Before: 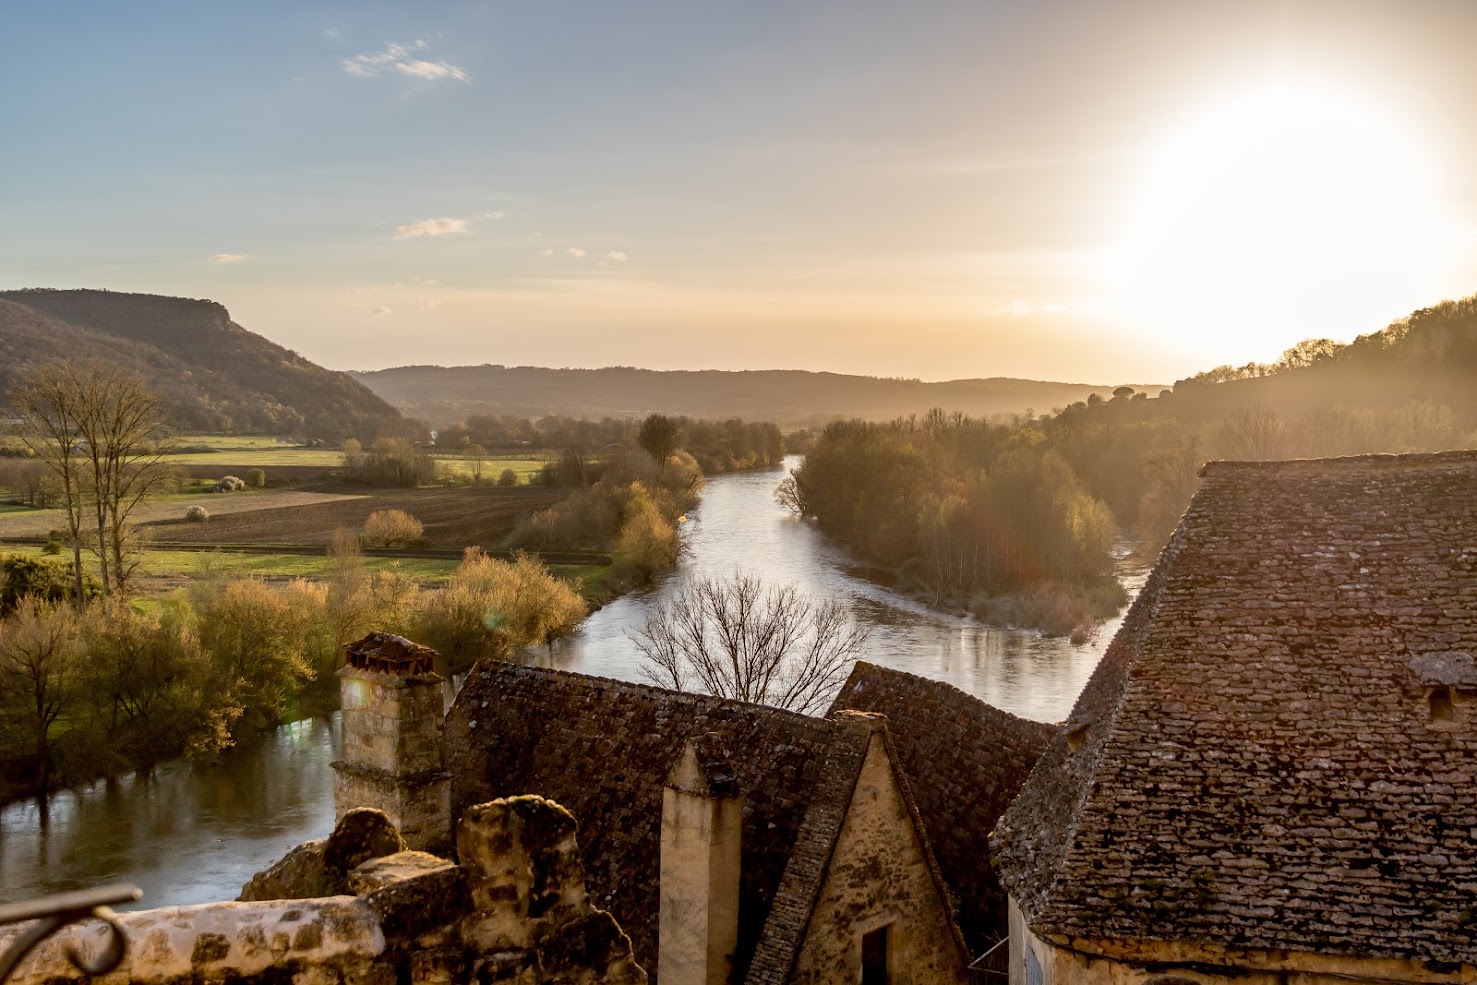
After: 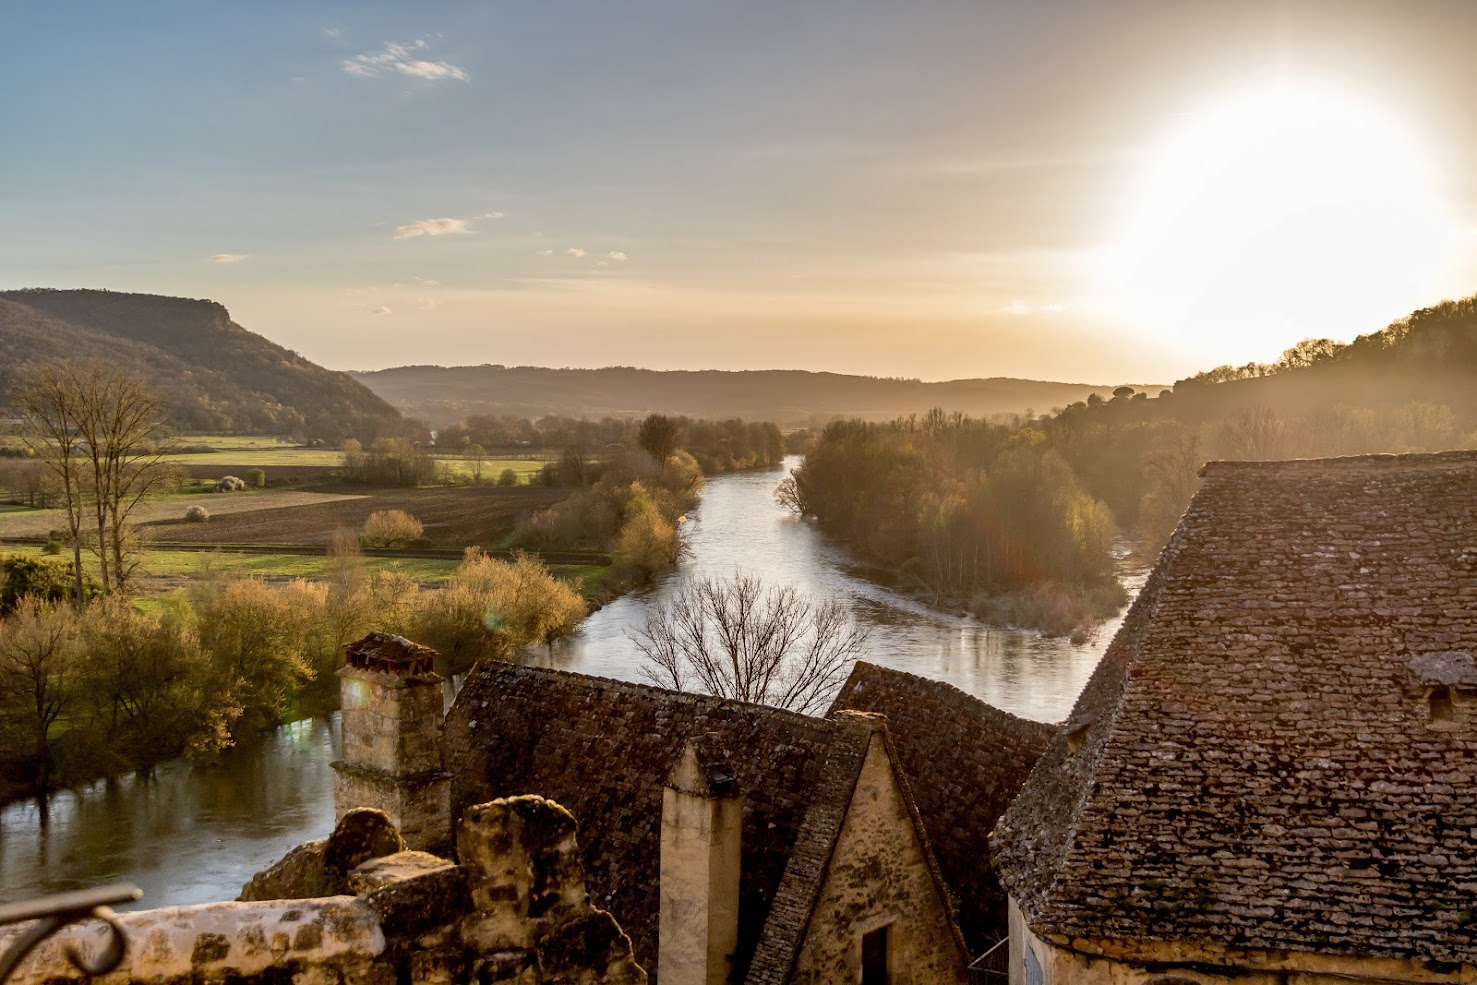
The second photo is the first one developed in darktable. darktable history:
shadows and highlights: shadows 22.79, highlights -49.18, soften with gaussian
